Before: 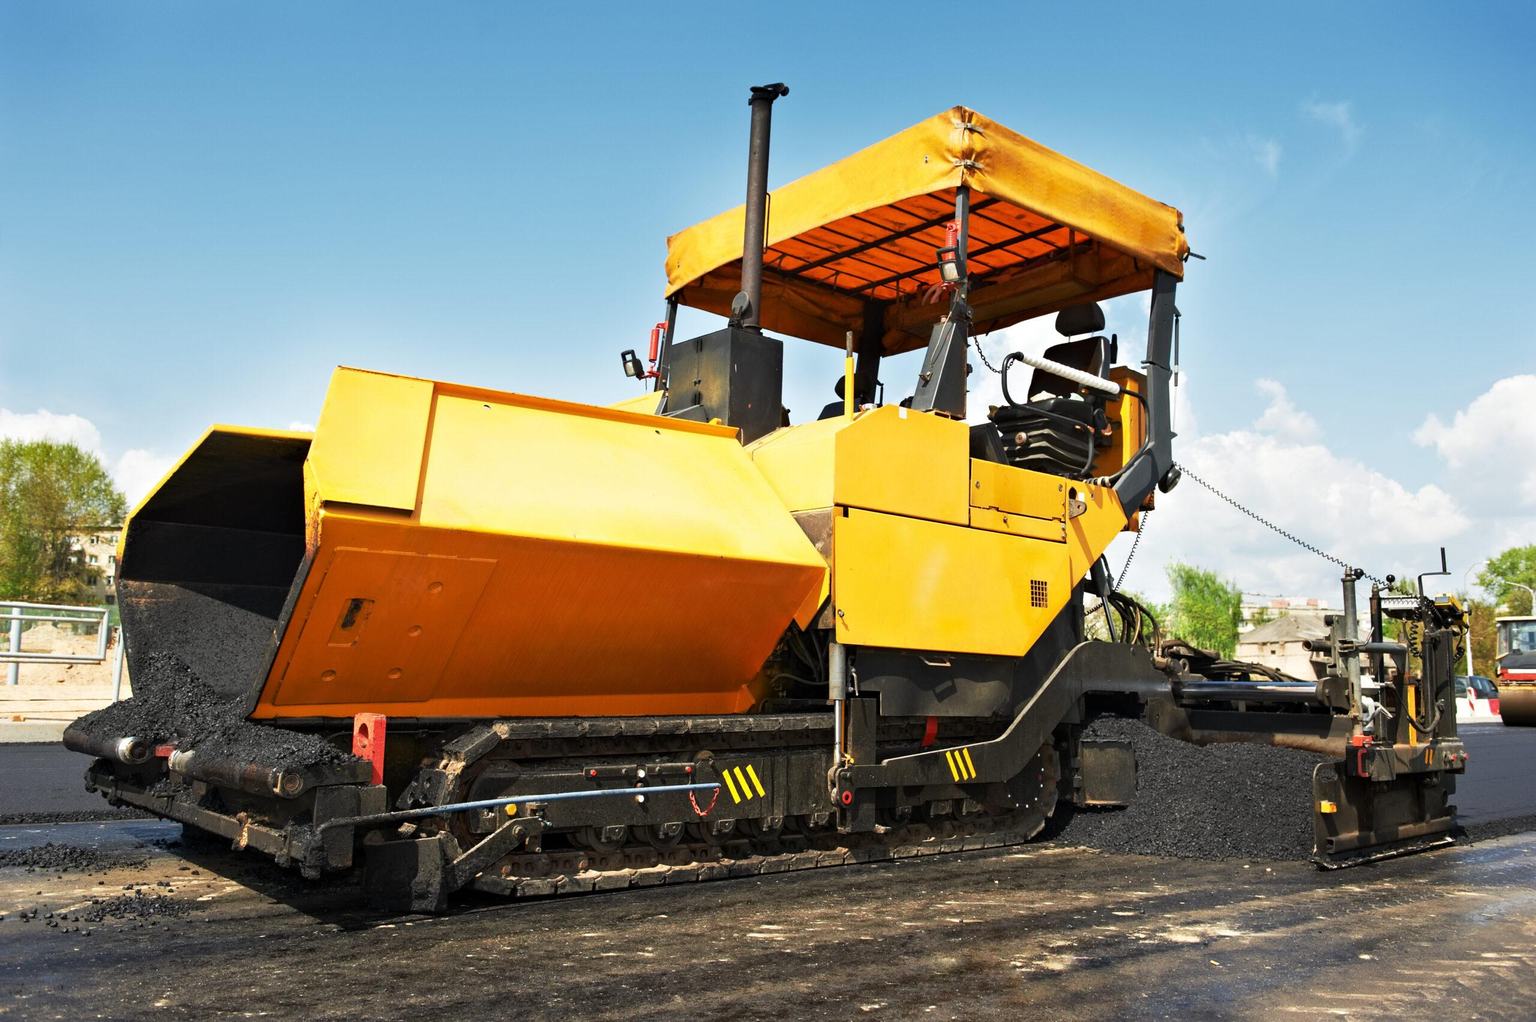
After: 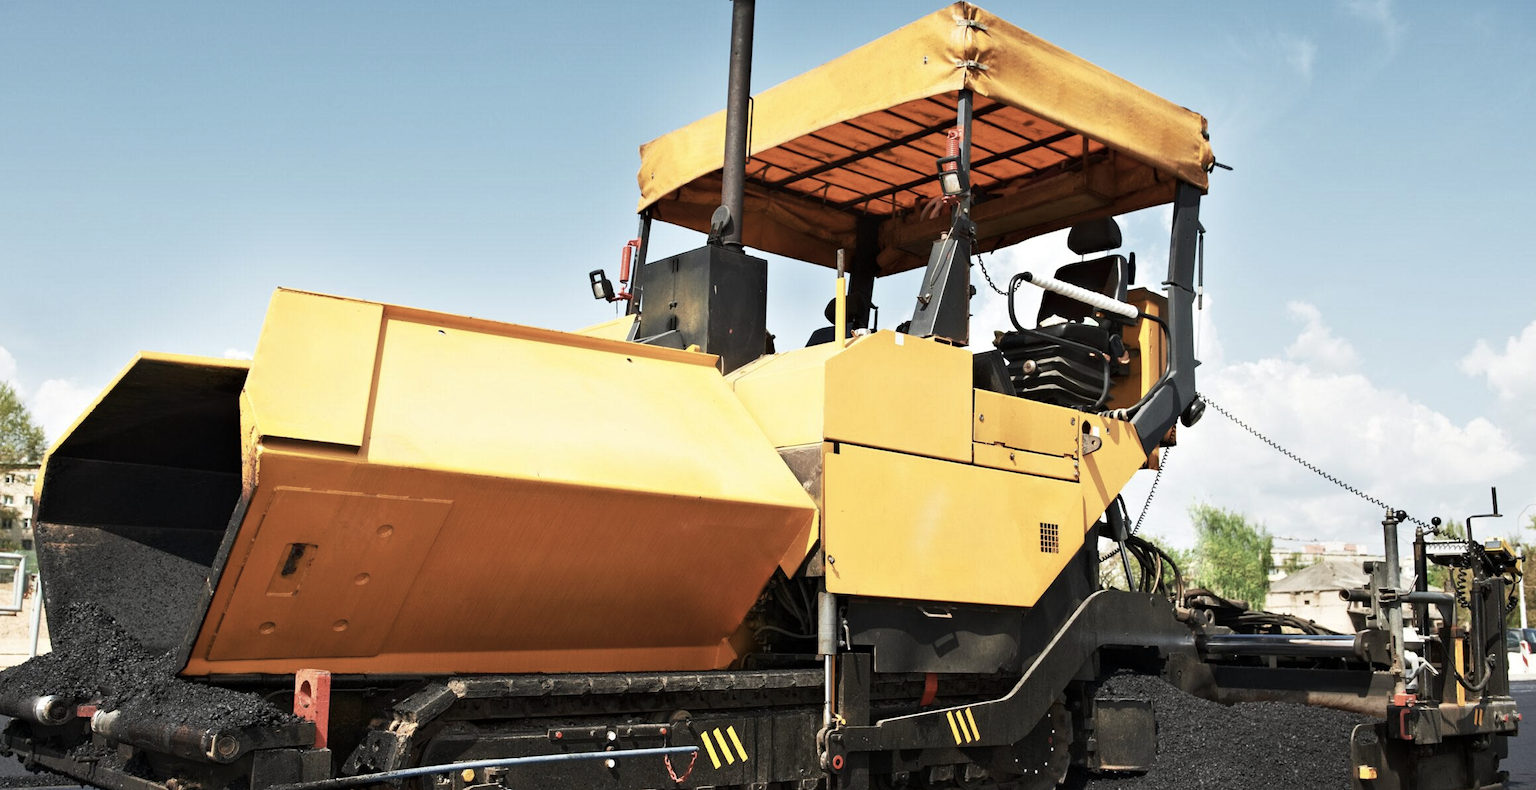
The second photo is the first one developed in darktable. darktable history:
contrast brightness saturation: contrast 0.1, saturation -0.36
crop: left 5.596%, top 10.314%, right 3.534%, bottom 19.395%
